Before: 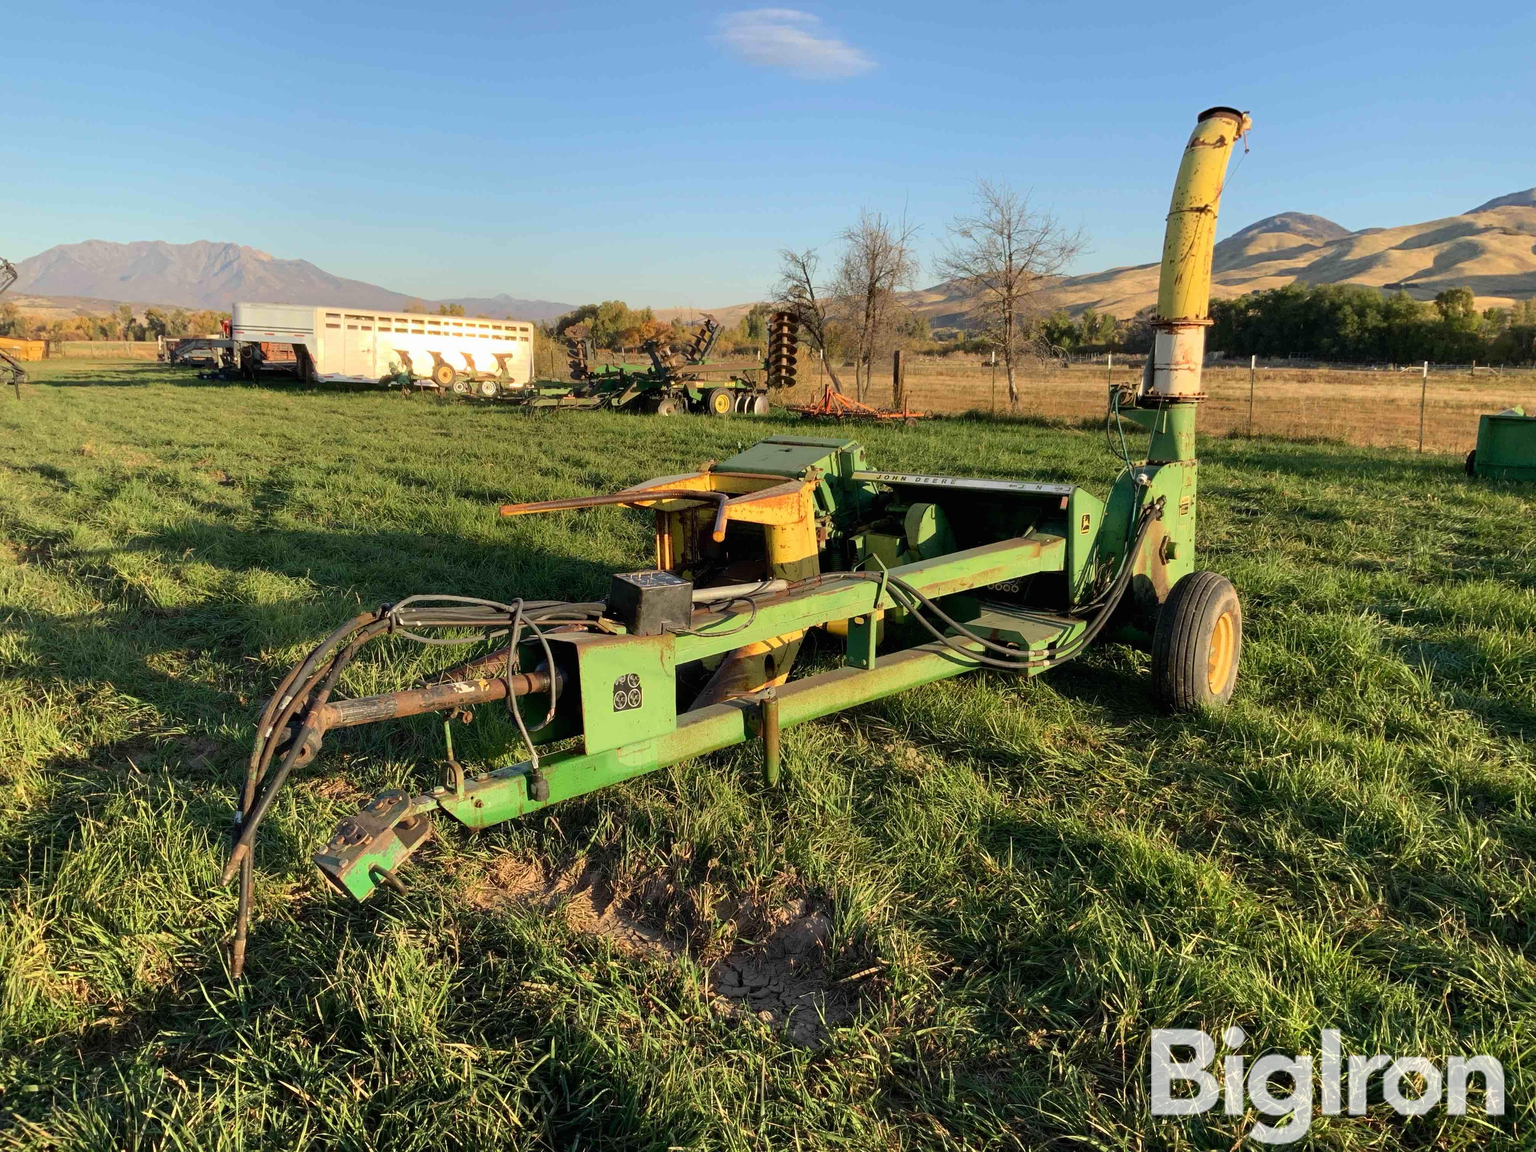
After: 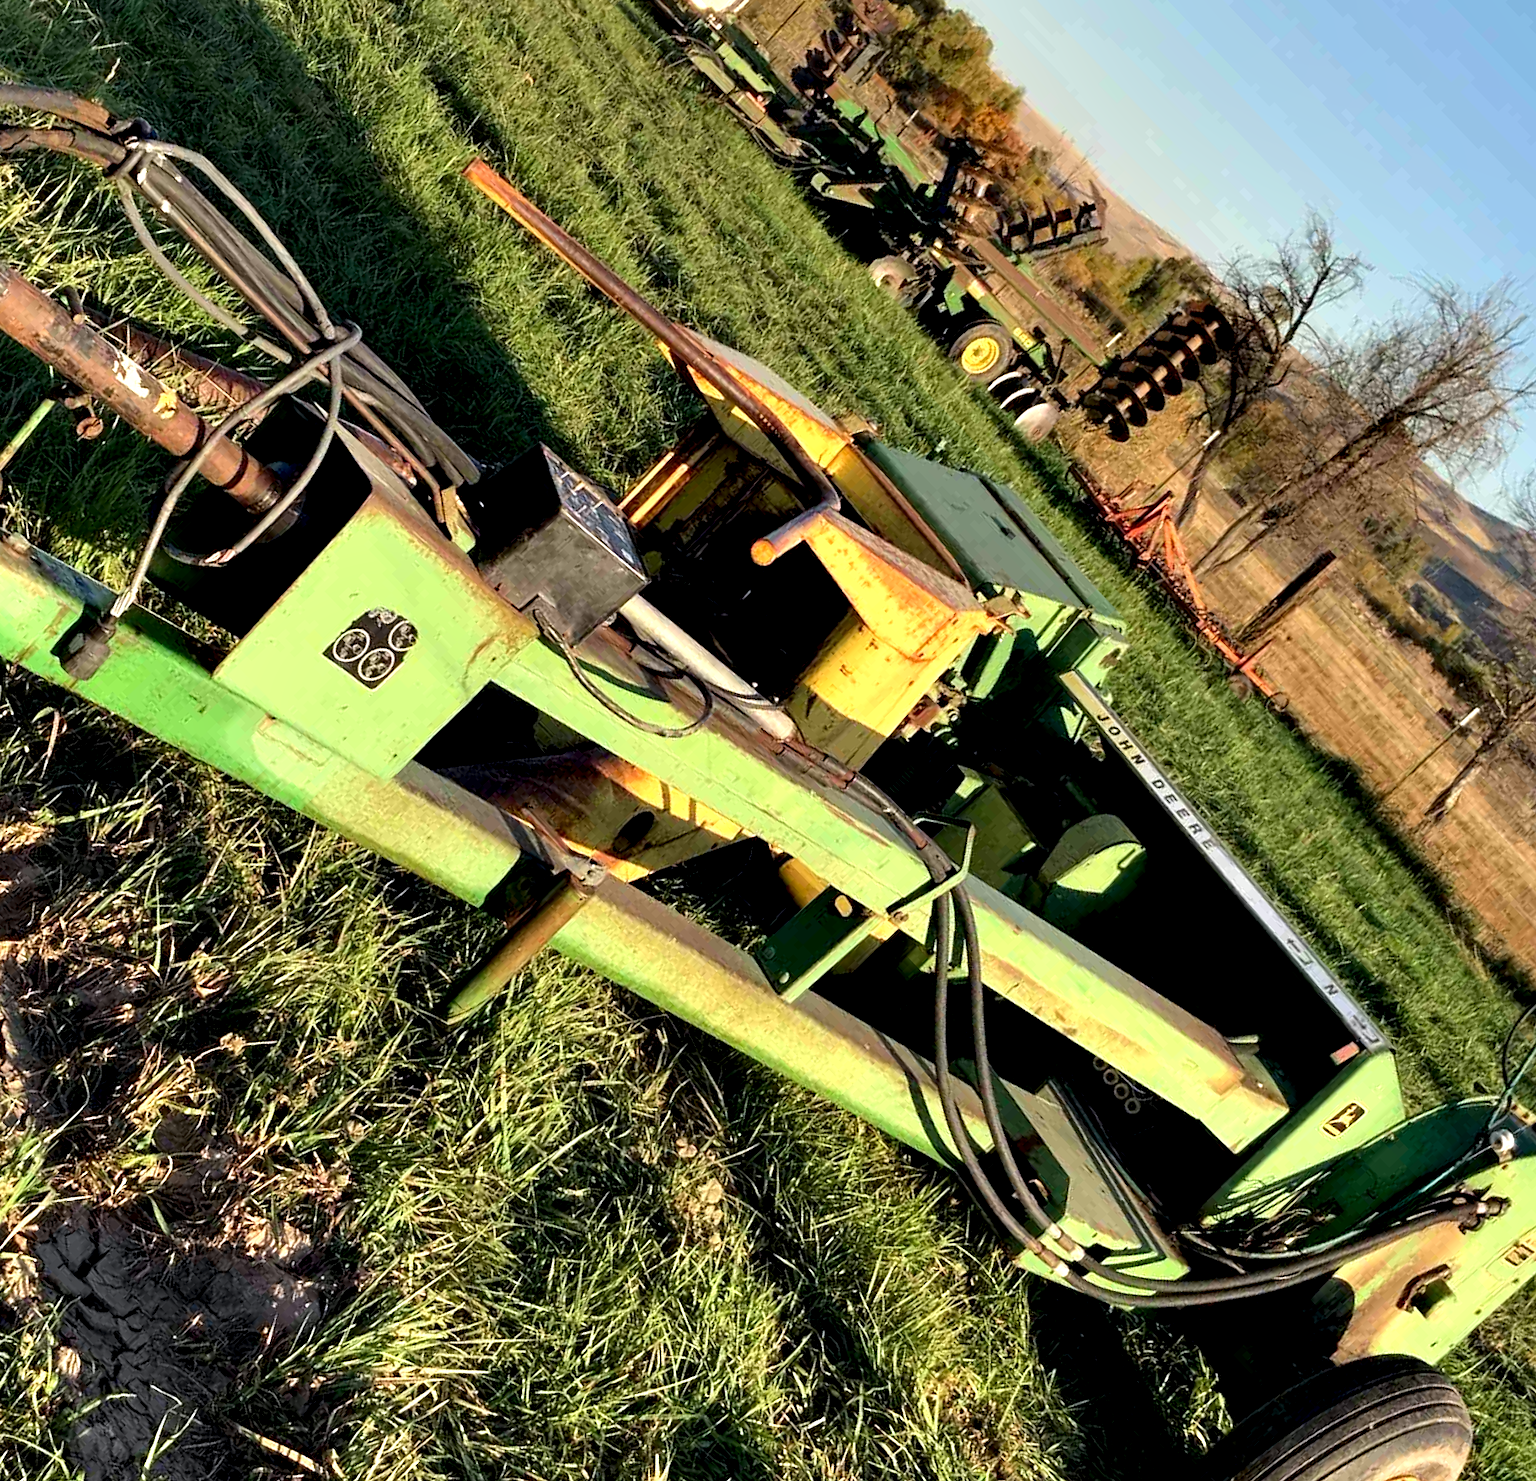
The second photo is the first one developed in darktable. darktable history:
contrast equalizer: octaves 7, y [[0.6 ×6], [0.55 ×6], [0 ×6], [0 ×6], [0 ×6]]
crop and rotate: angle -46.26°, top 16.546%, right 0.852%, bottom 11.744%
